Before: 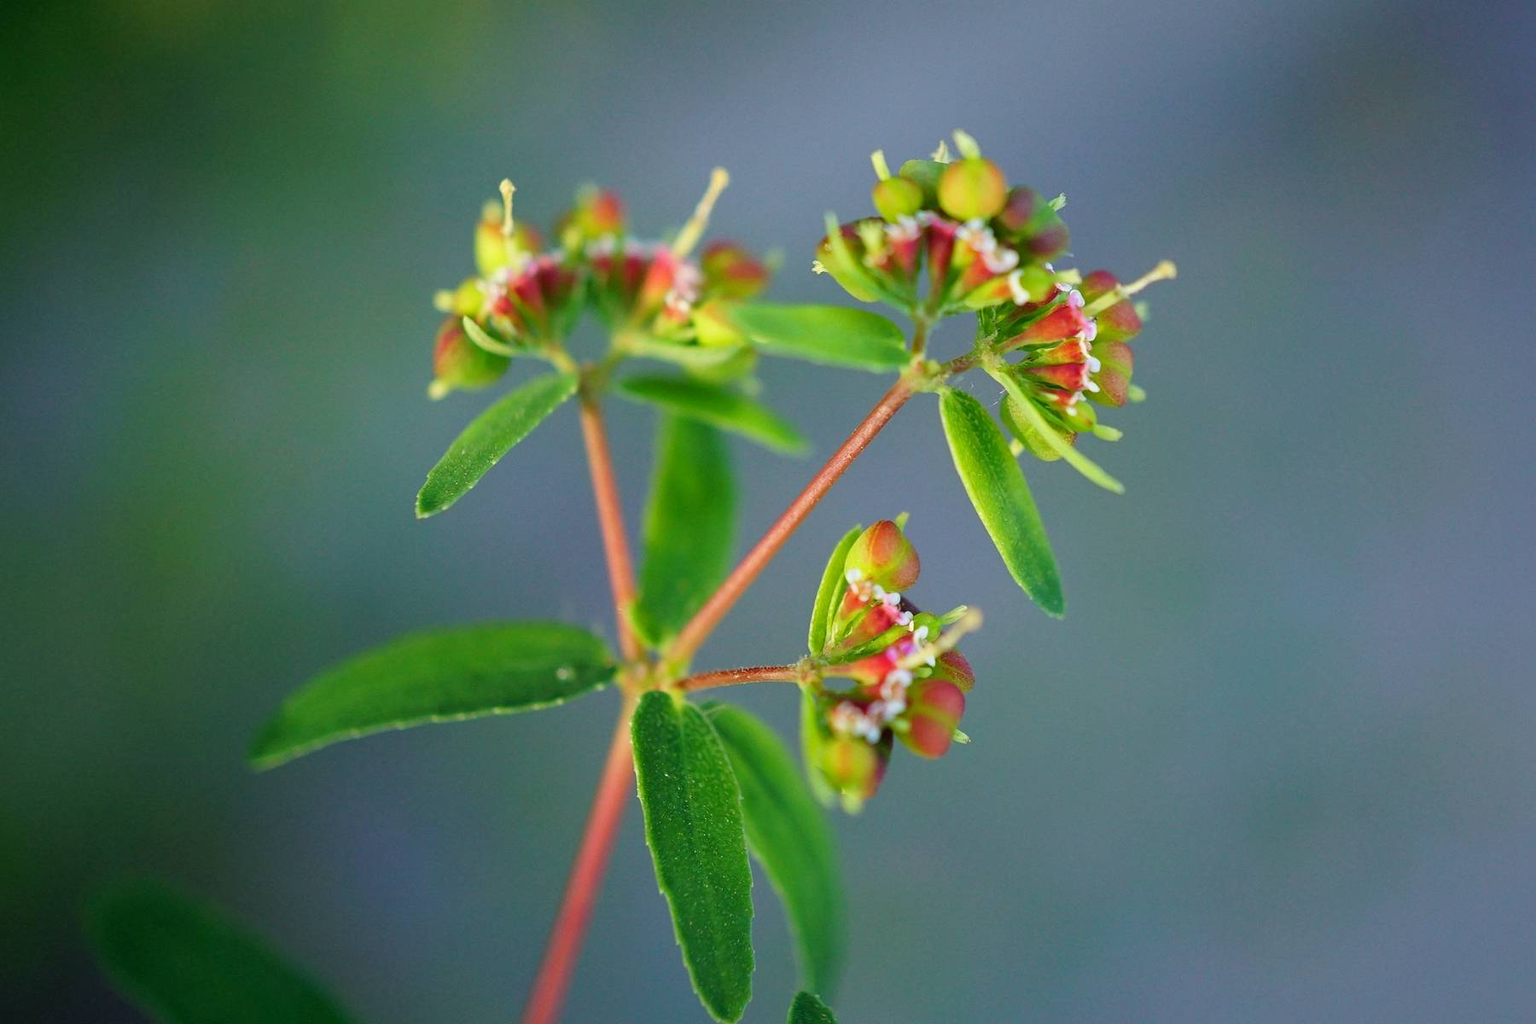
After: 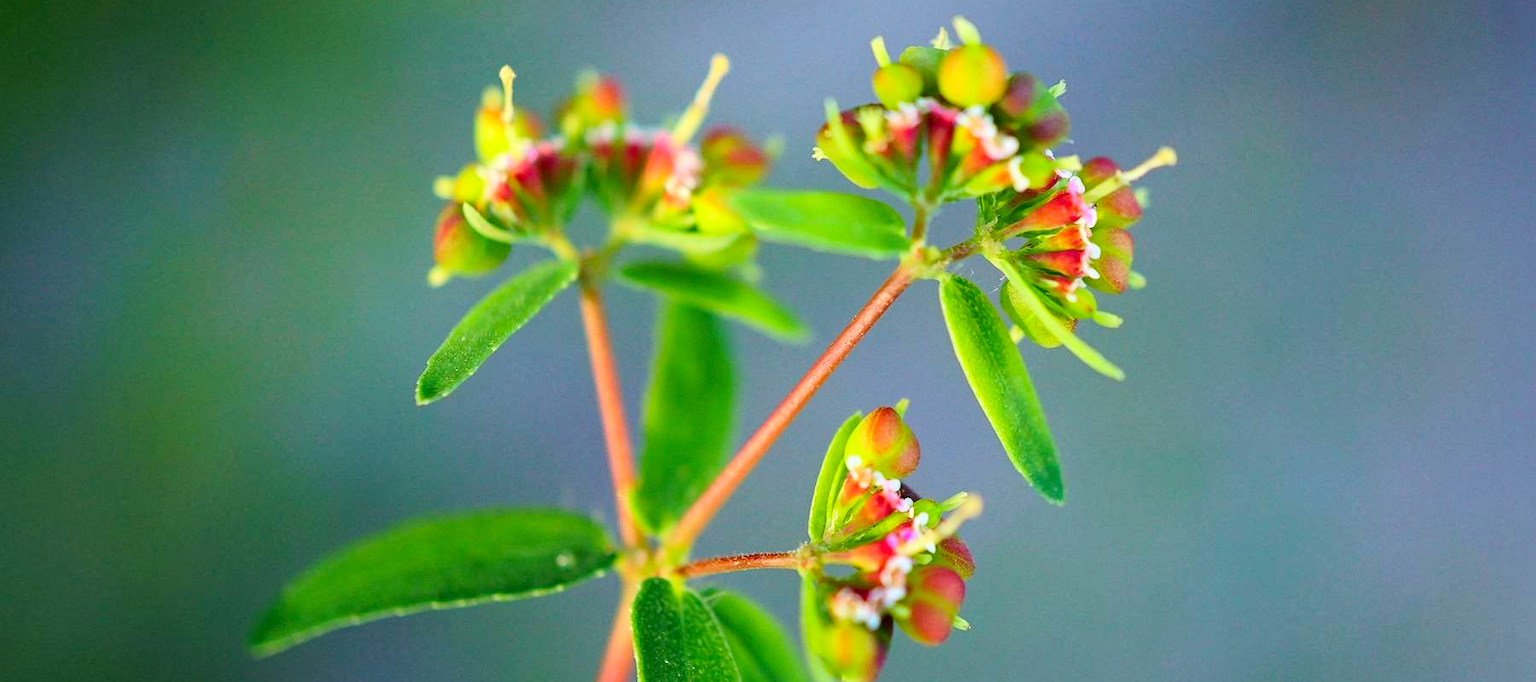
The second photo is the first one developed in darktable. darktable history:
haze removal: compatibility mode true, adaptive false
contrast brightness saturation: contrast 0.2, brightness 0.16, saturation 0.22
crop: top 11.166%, bottom 22.168%
